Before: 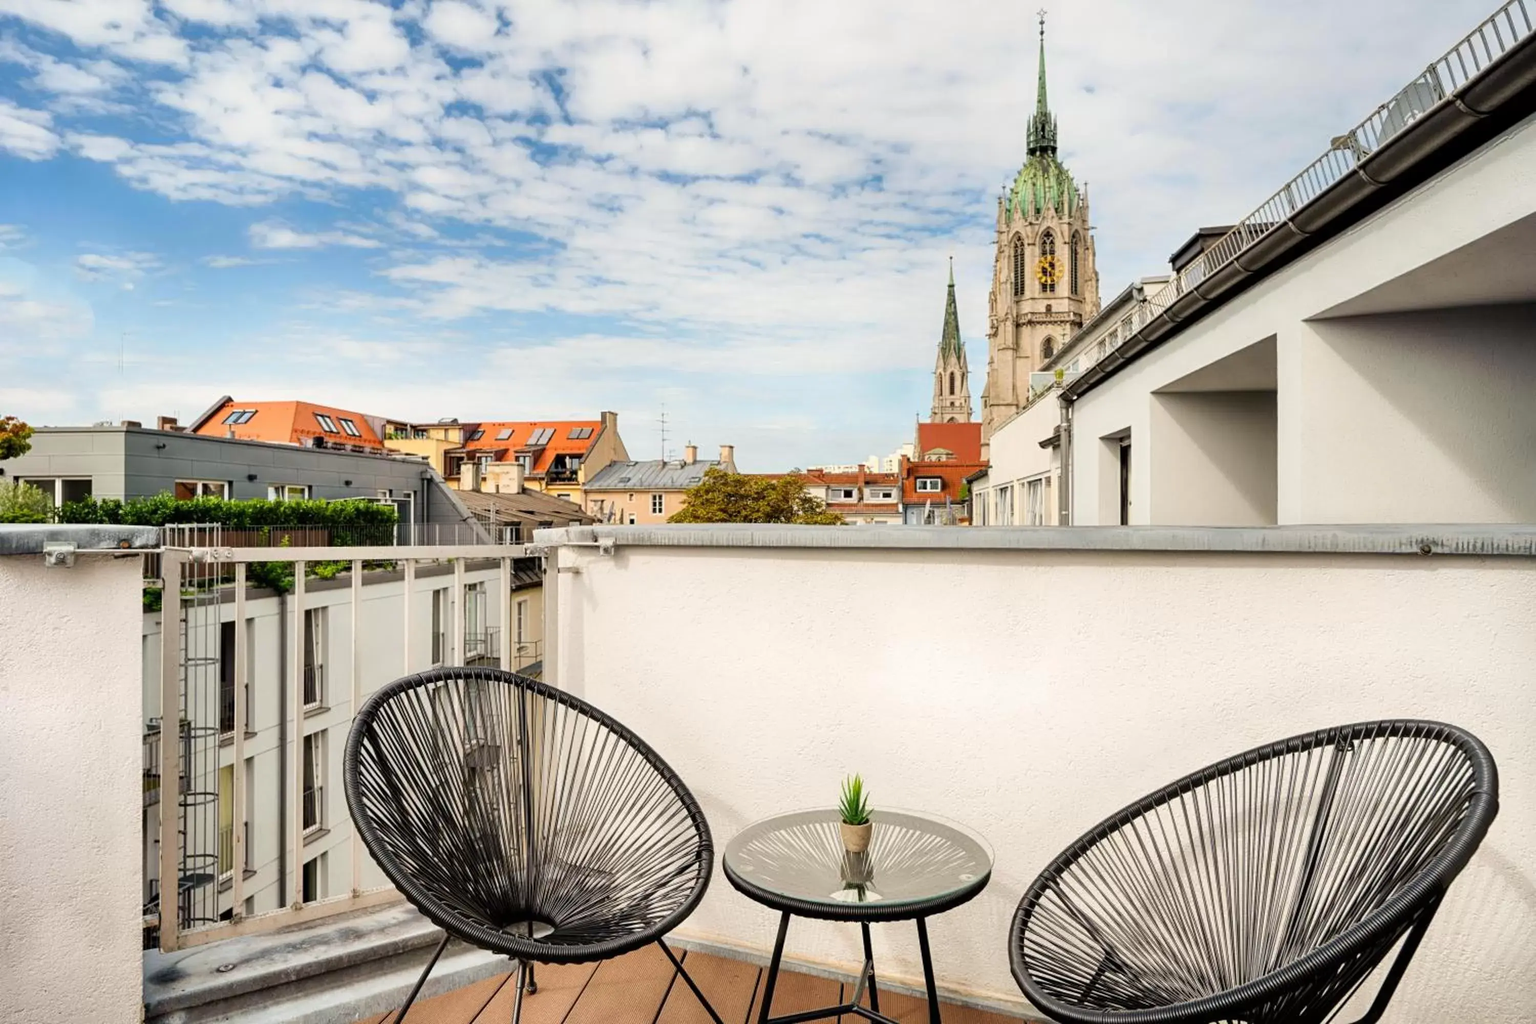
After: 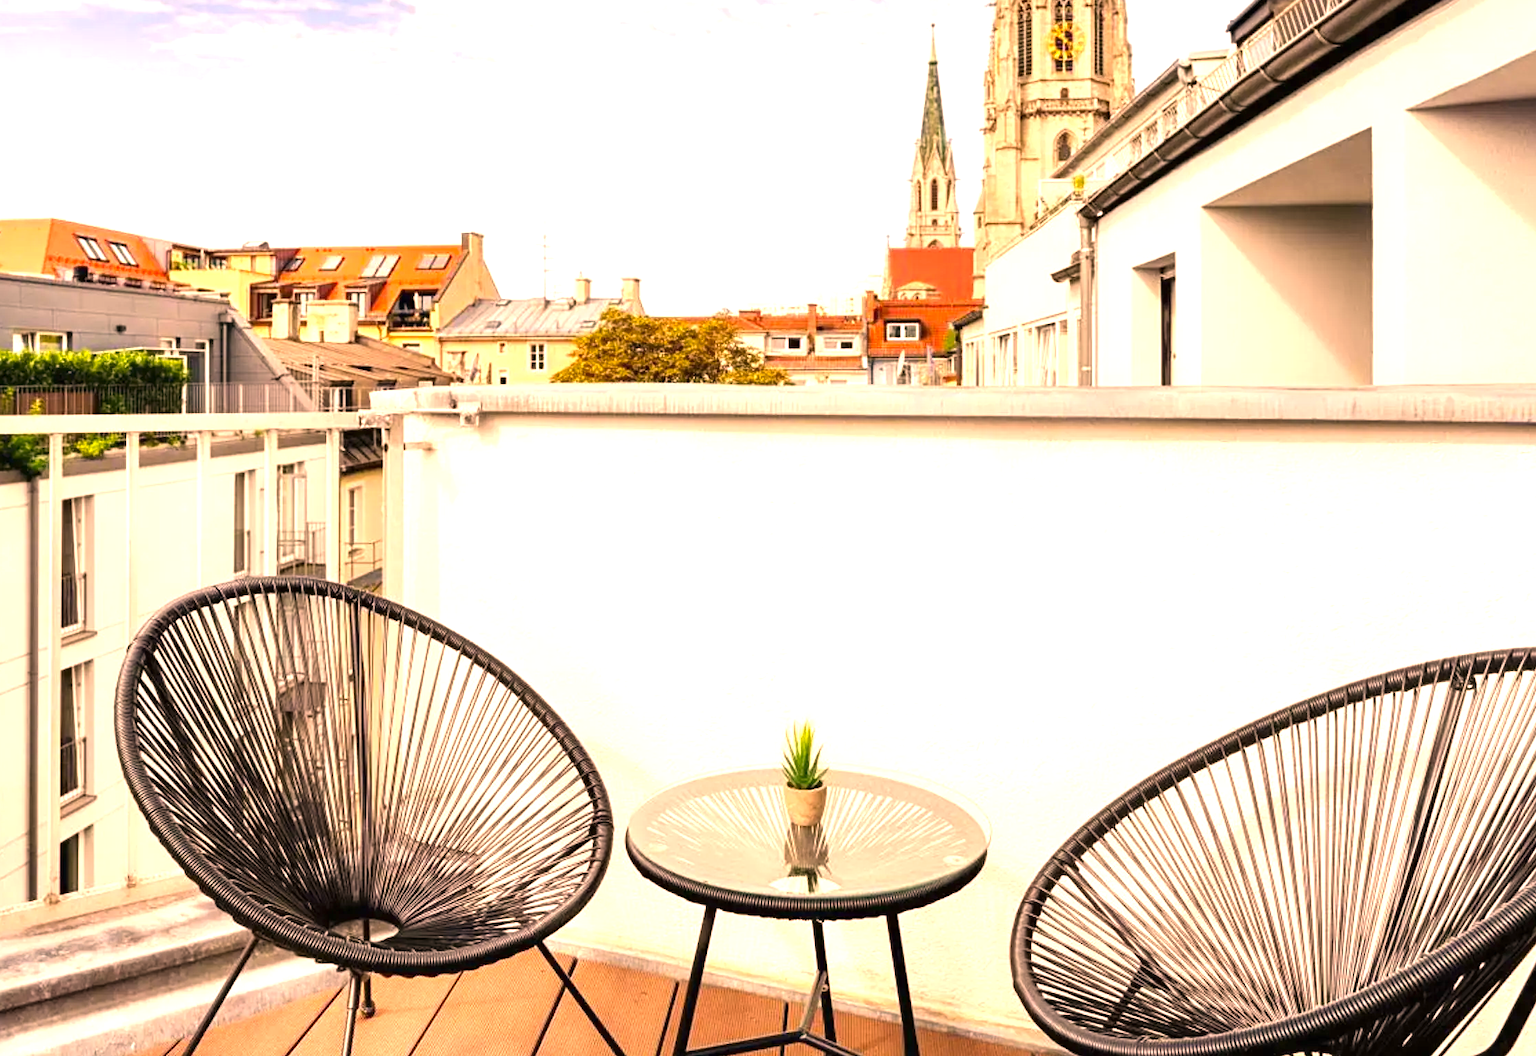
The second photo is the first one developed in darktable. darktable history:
exposure: black level correction 0, exposure 1.103 EV, compensate highlight preservation false
crop: left 16.841%, top 23.35%, right 8.905%
color correction: highlights a* 20.39, highlights b* 19.85
